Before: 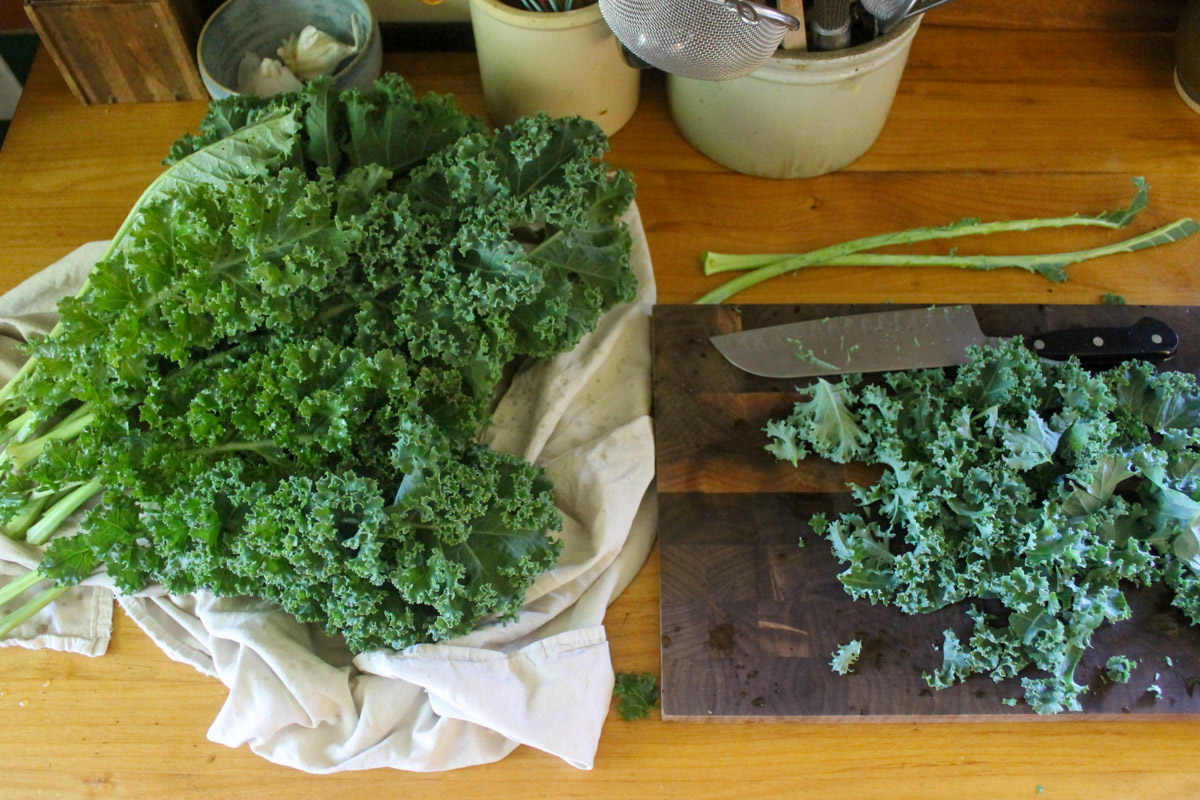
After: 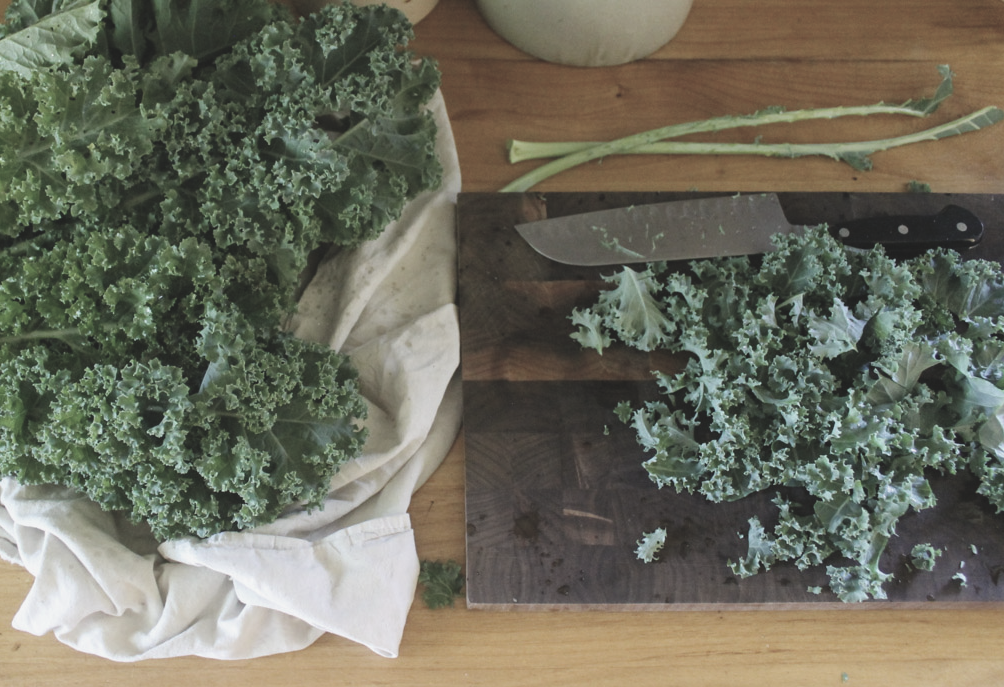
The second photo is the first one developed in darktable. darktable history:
exposure: black level correction -0.015, exposure -0.129 EV, compensate exposure bias true, compensate highlight preservation false
color correction: highlights b* 0.012, saturation 0.48
crop: left 16.324%, top 14.12%
